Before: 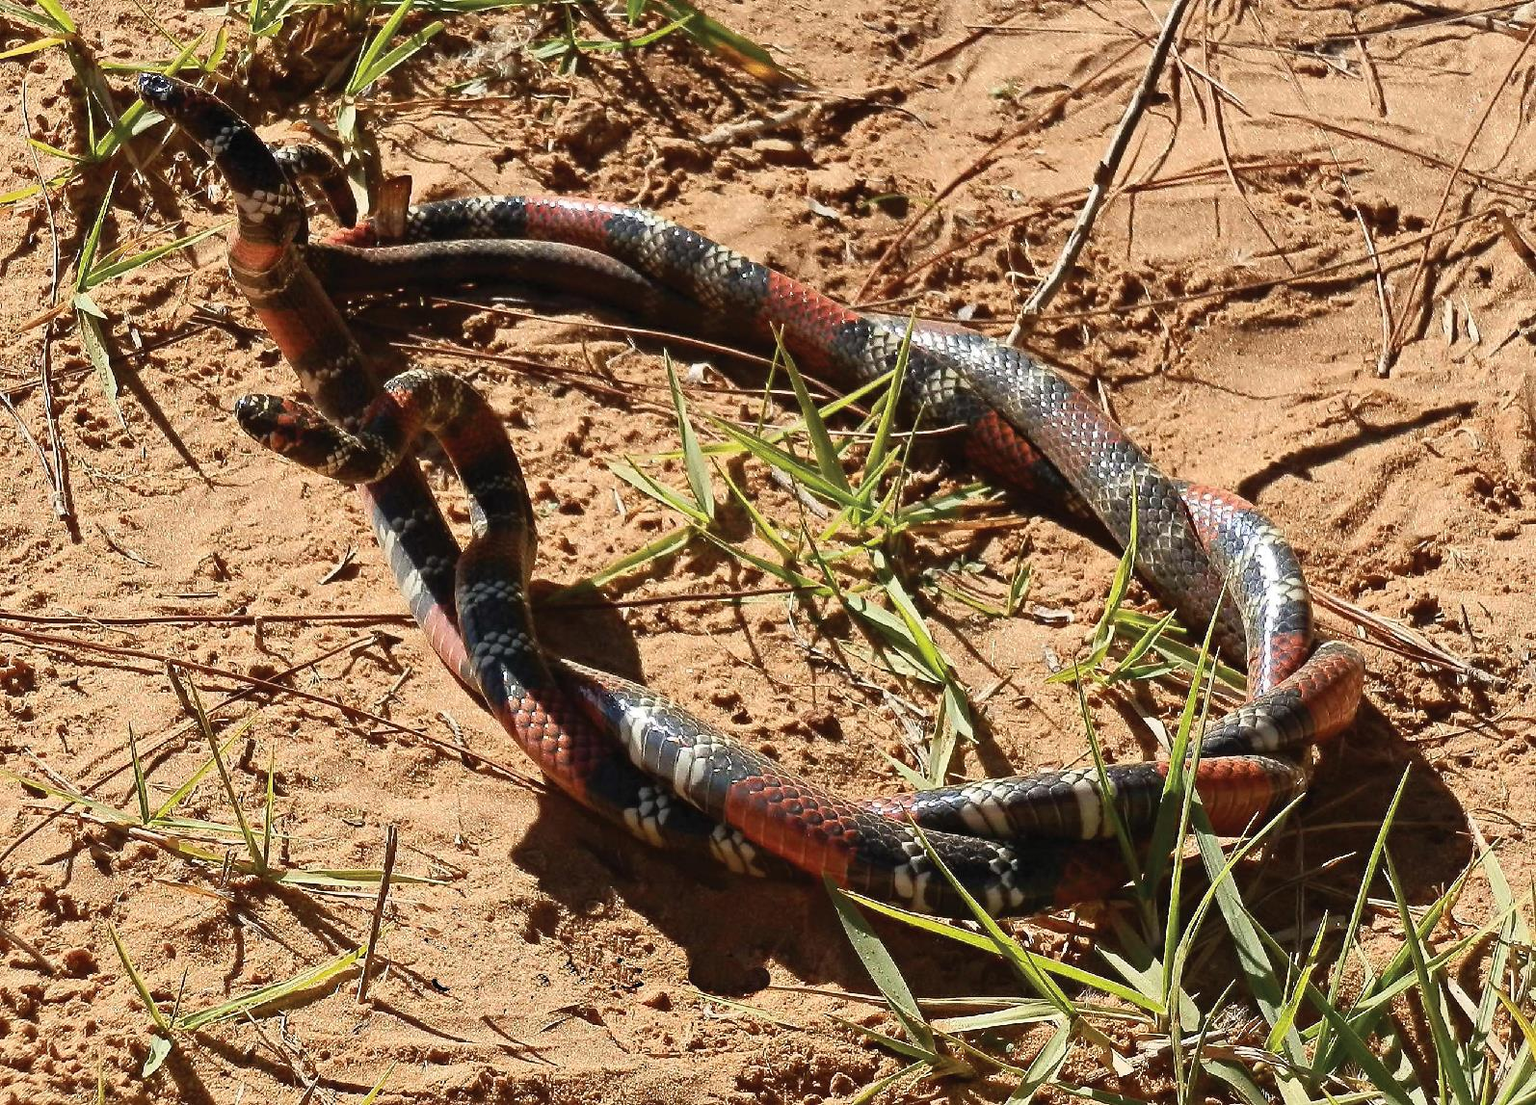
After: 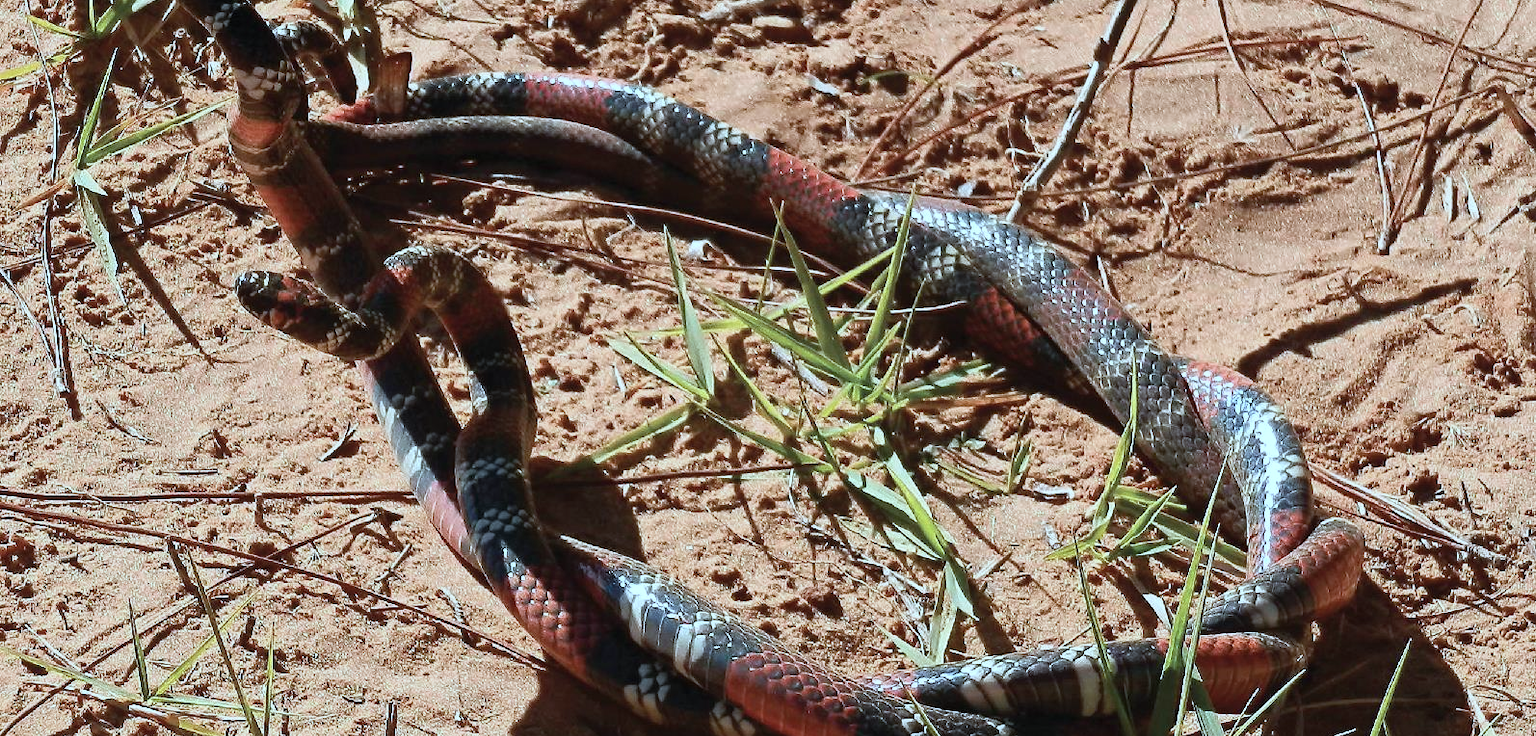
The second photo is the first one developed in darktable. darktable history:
crop: top 11.166%, bottom 22.168%
color correction: highlights a* -9.35, highlights b* -23.15
